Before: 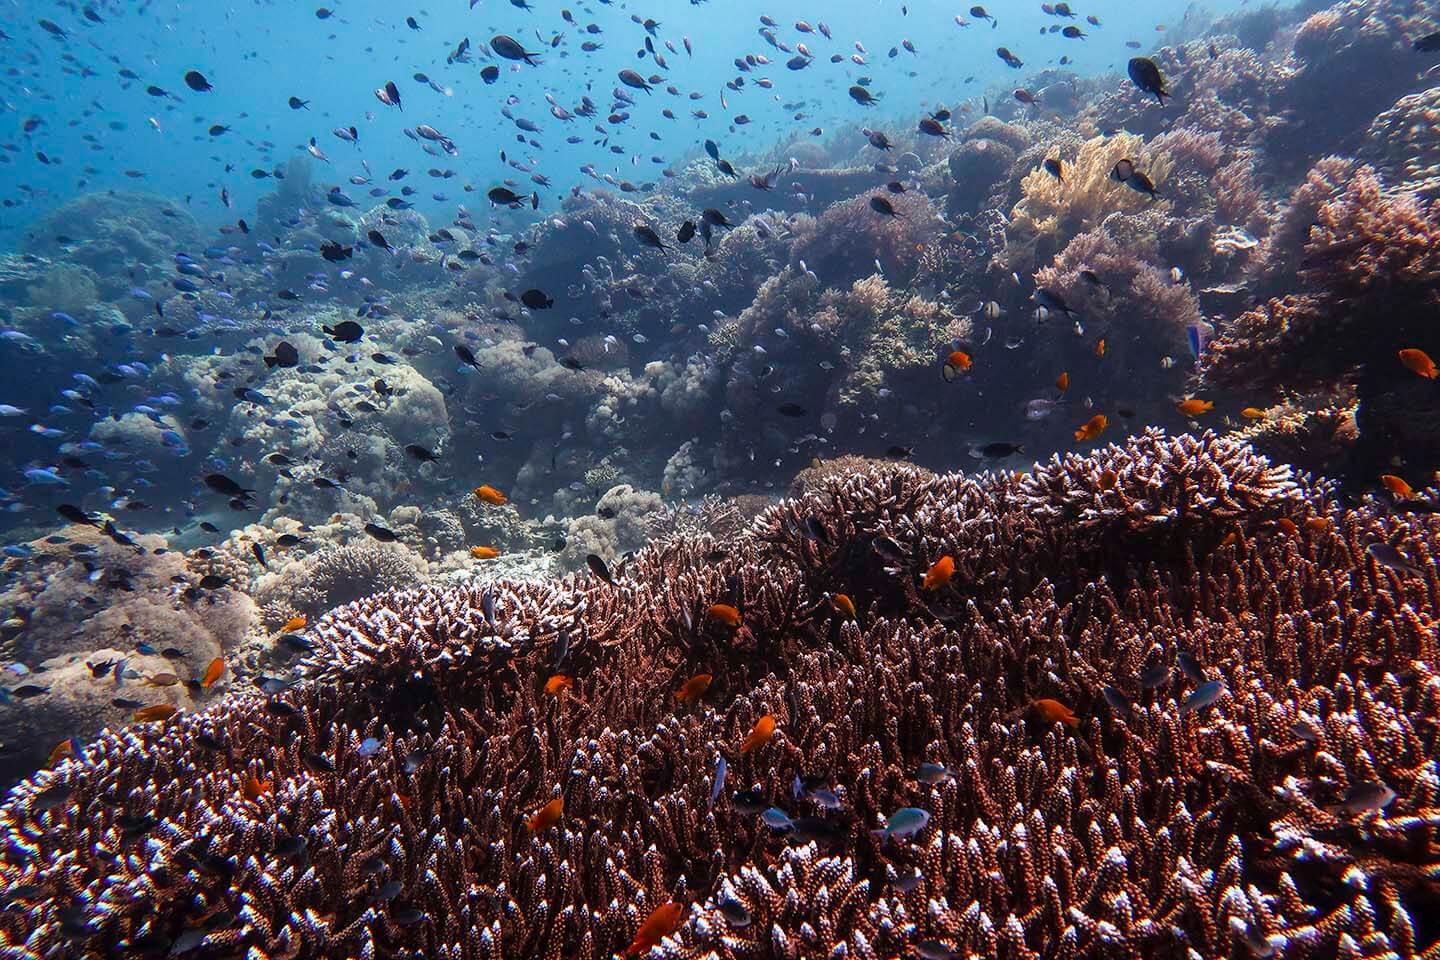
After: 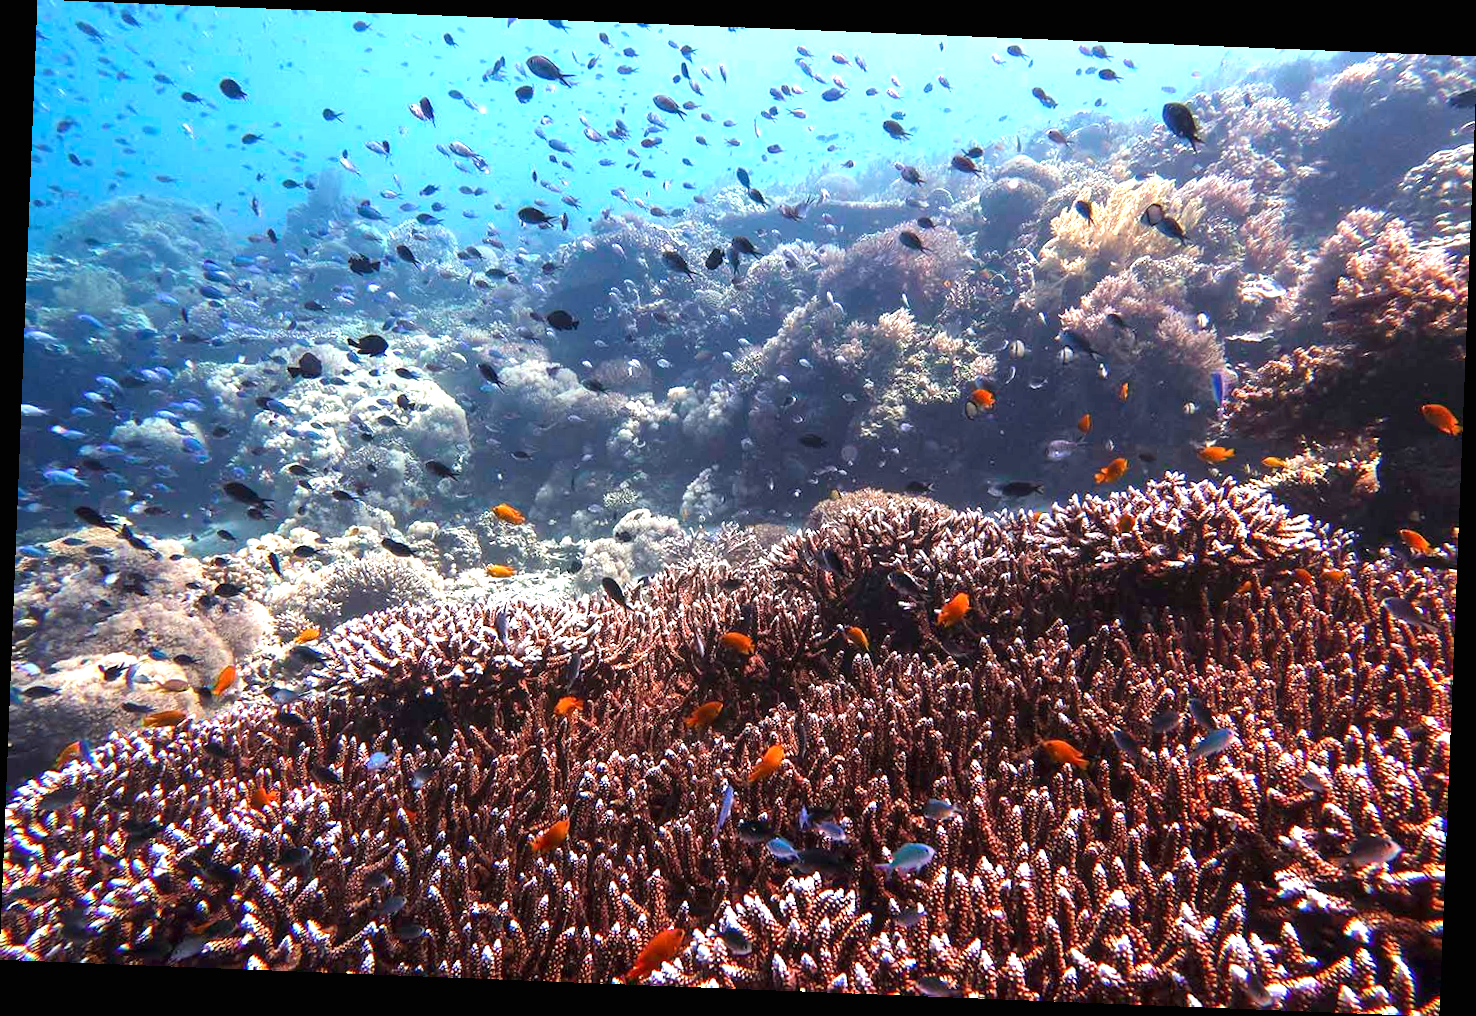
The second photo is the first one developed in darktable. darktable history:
rotate and perspective: rotation 2.27°, automatic cropping off
exposure: black level correction 0, exposure 1.2 EV, compensate highlight preservation false
